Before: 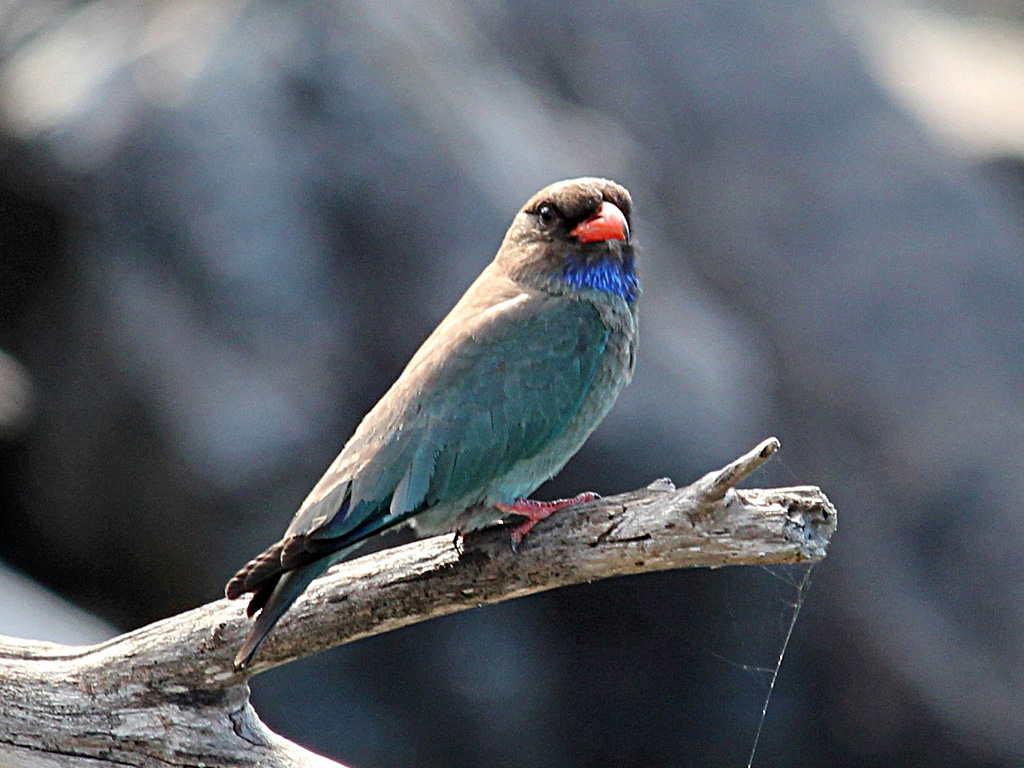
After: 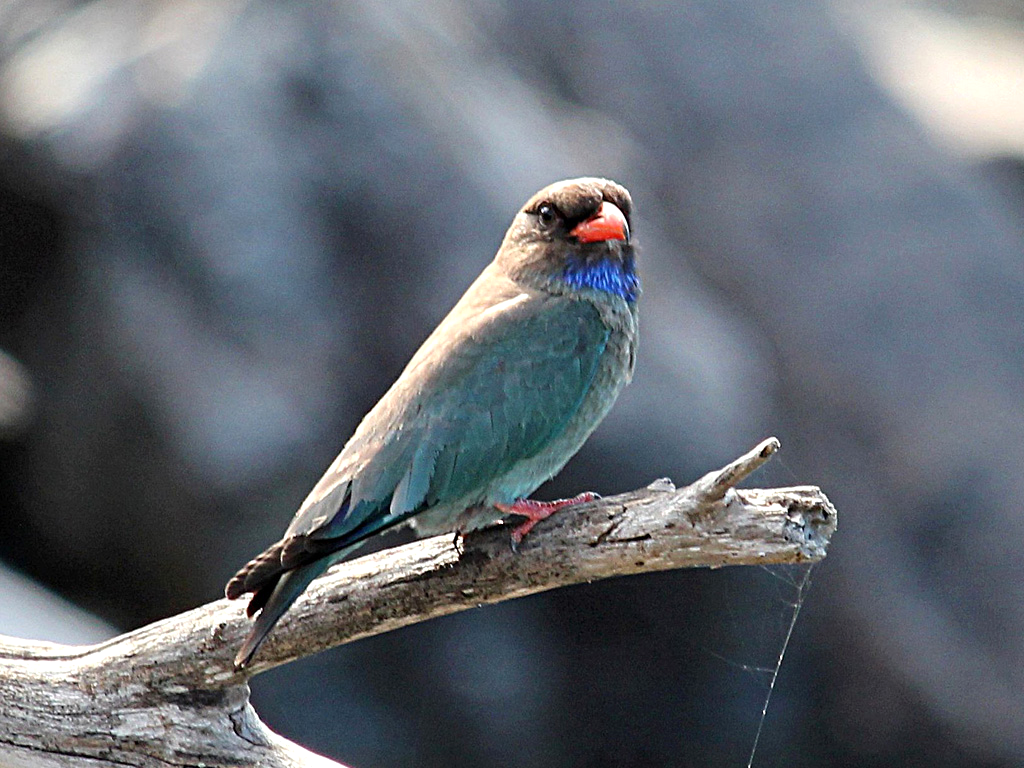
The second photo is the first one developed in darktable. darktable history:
exposure: exposure 0.208 EV, compensate highlight preservation false
